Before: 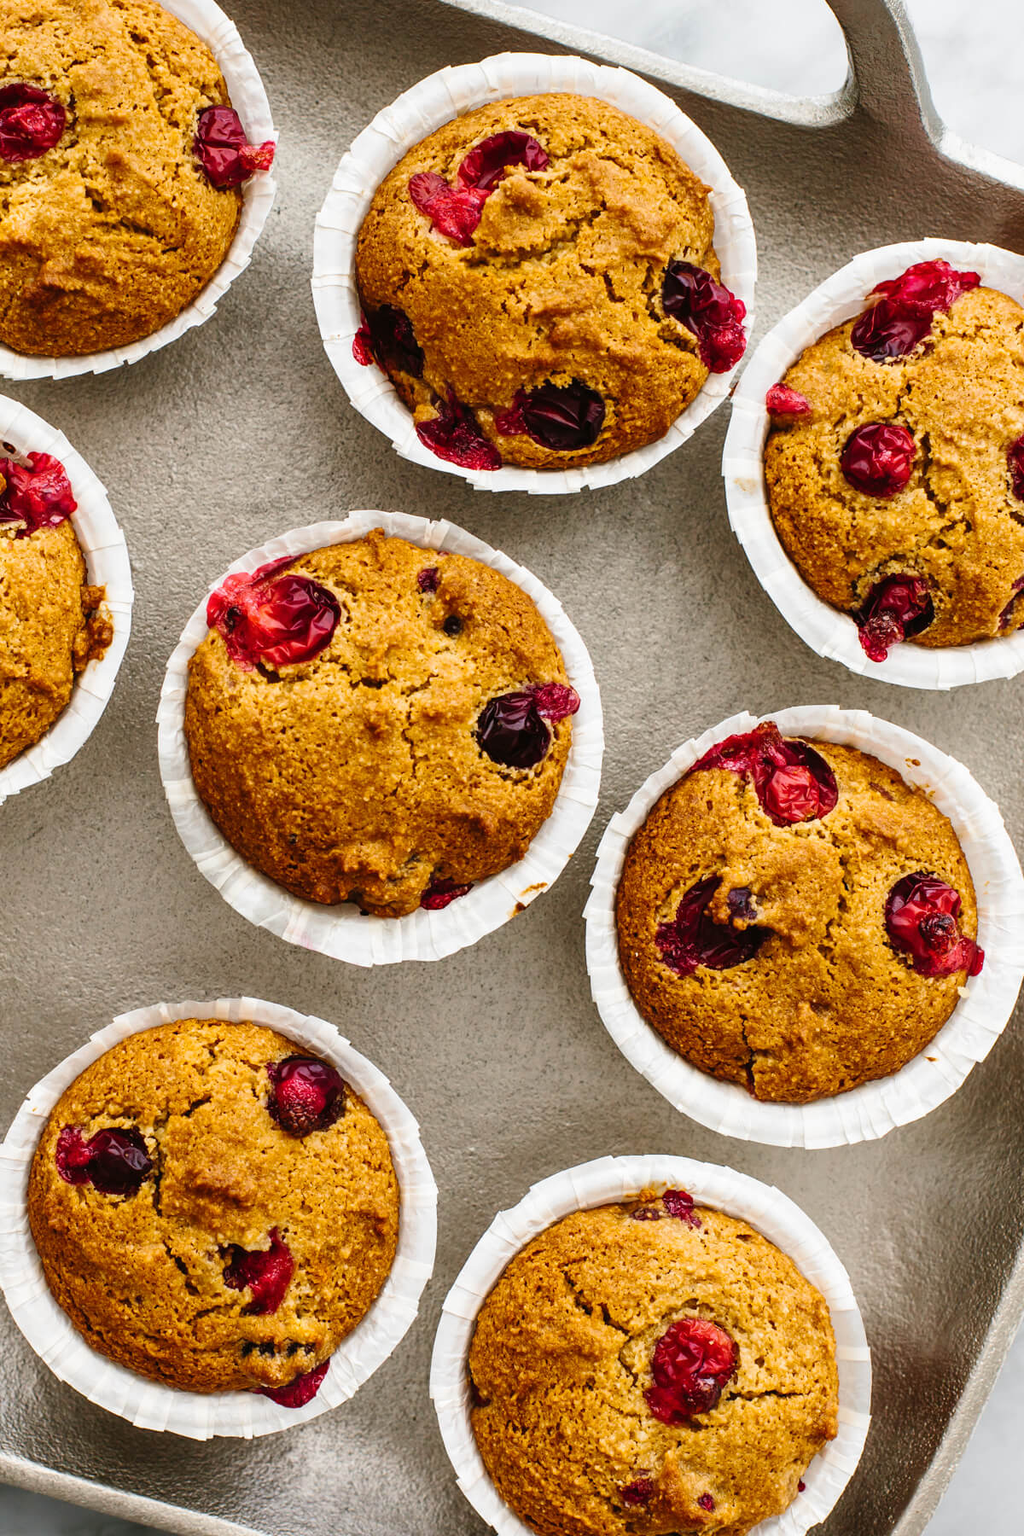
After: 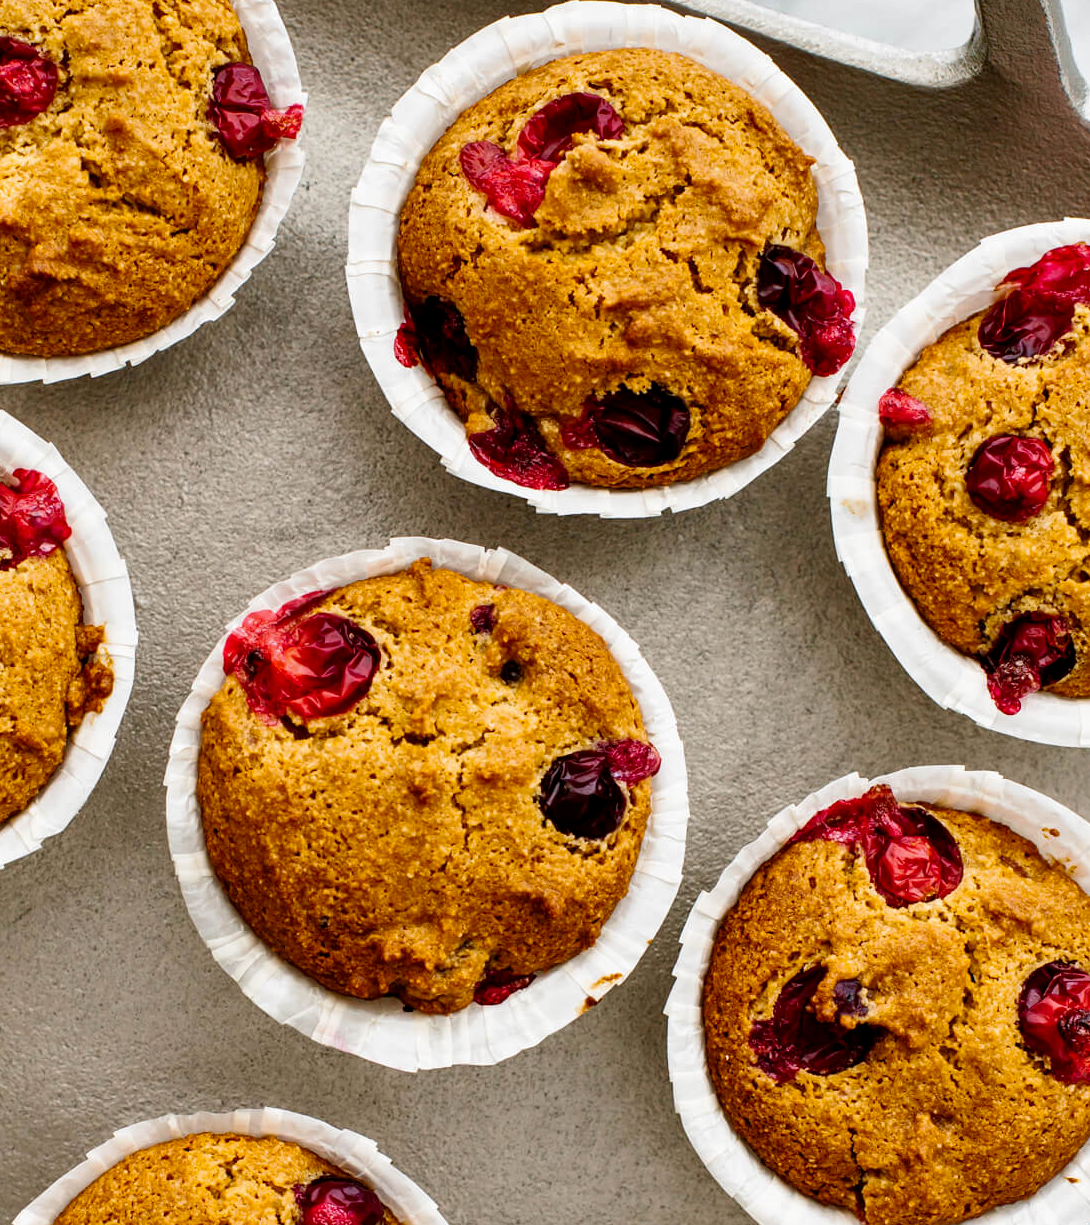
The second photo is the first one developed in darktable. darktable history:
shadows and highlights: radius 109.29, shadows 23.83, highlights -57.78, low approximation 0.01, soften with gaussian
crop: left 1.607%, top 3.427%, right 7.557%, bottom 28.481%
exposure: black level correction 0.005, exposure 0.006 EV, compensate highlight preservation false
